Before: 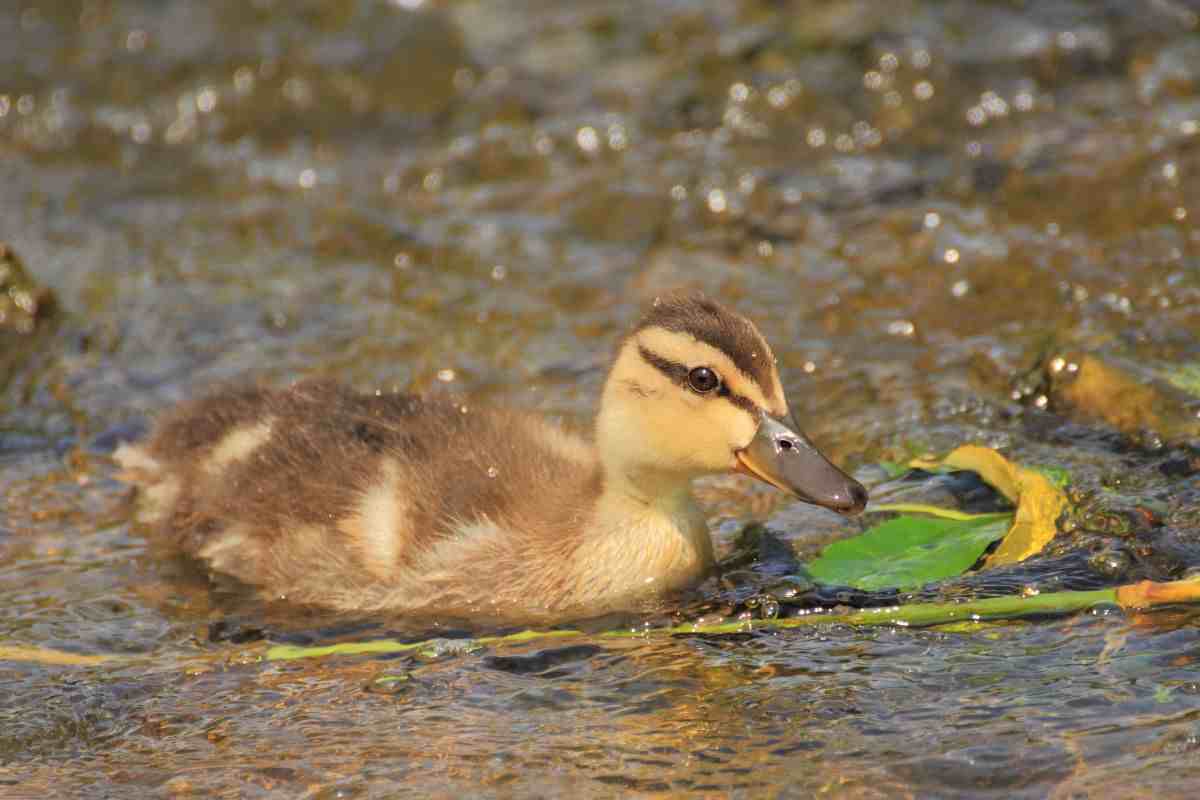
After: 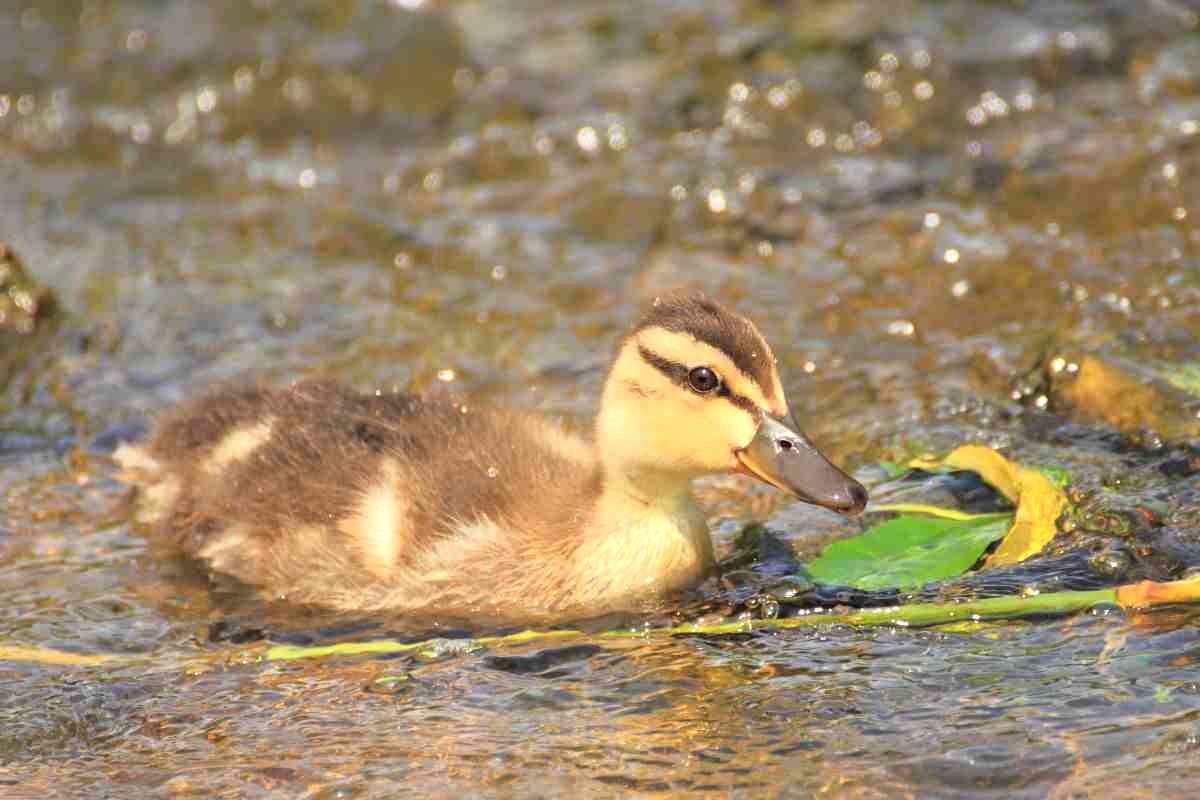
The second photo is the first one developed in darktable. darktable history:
exposure: black level correction 0, exposure 0.591 EV, compensate exposure bias true, compensate highlight preservation false
